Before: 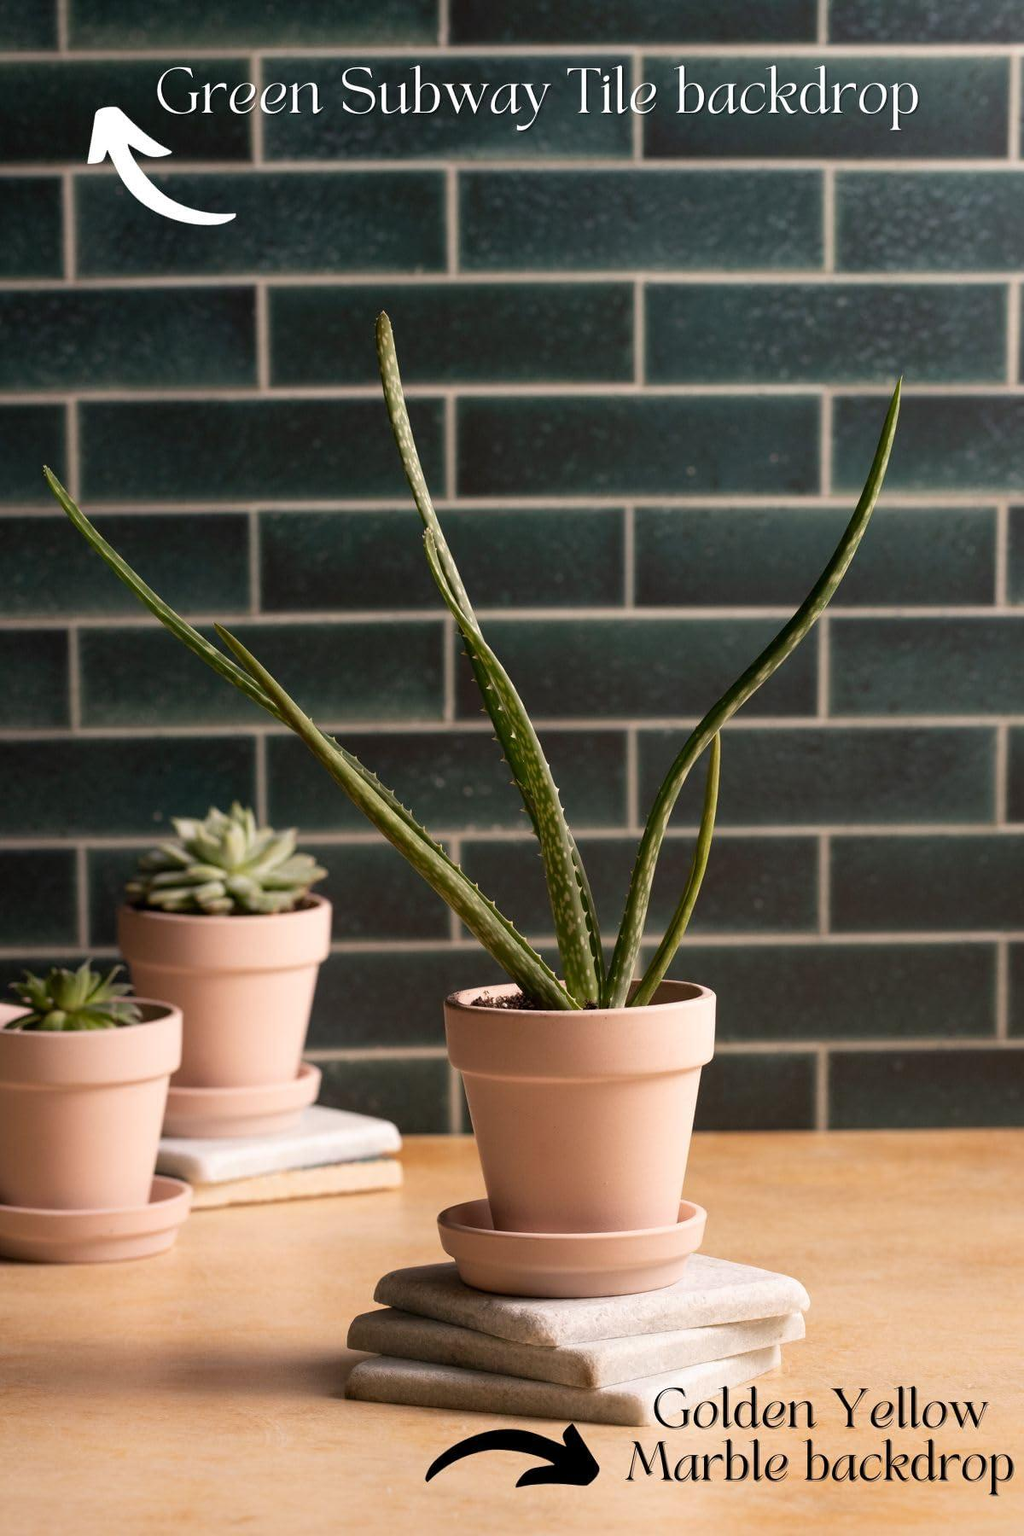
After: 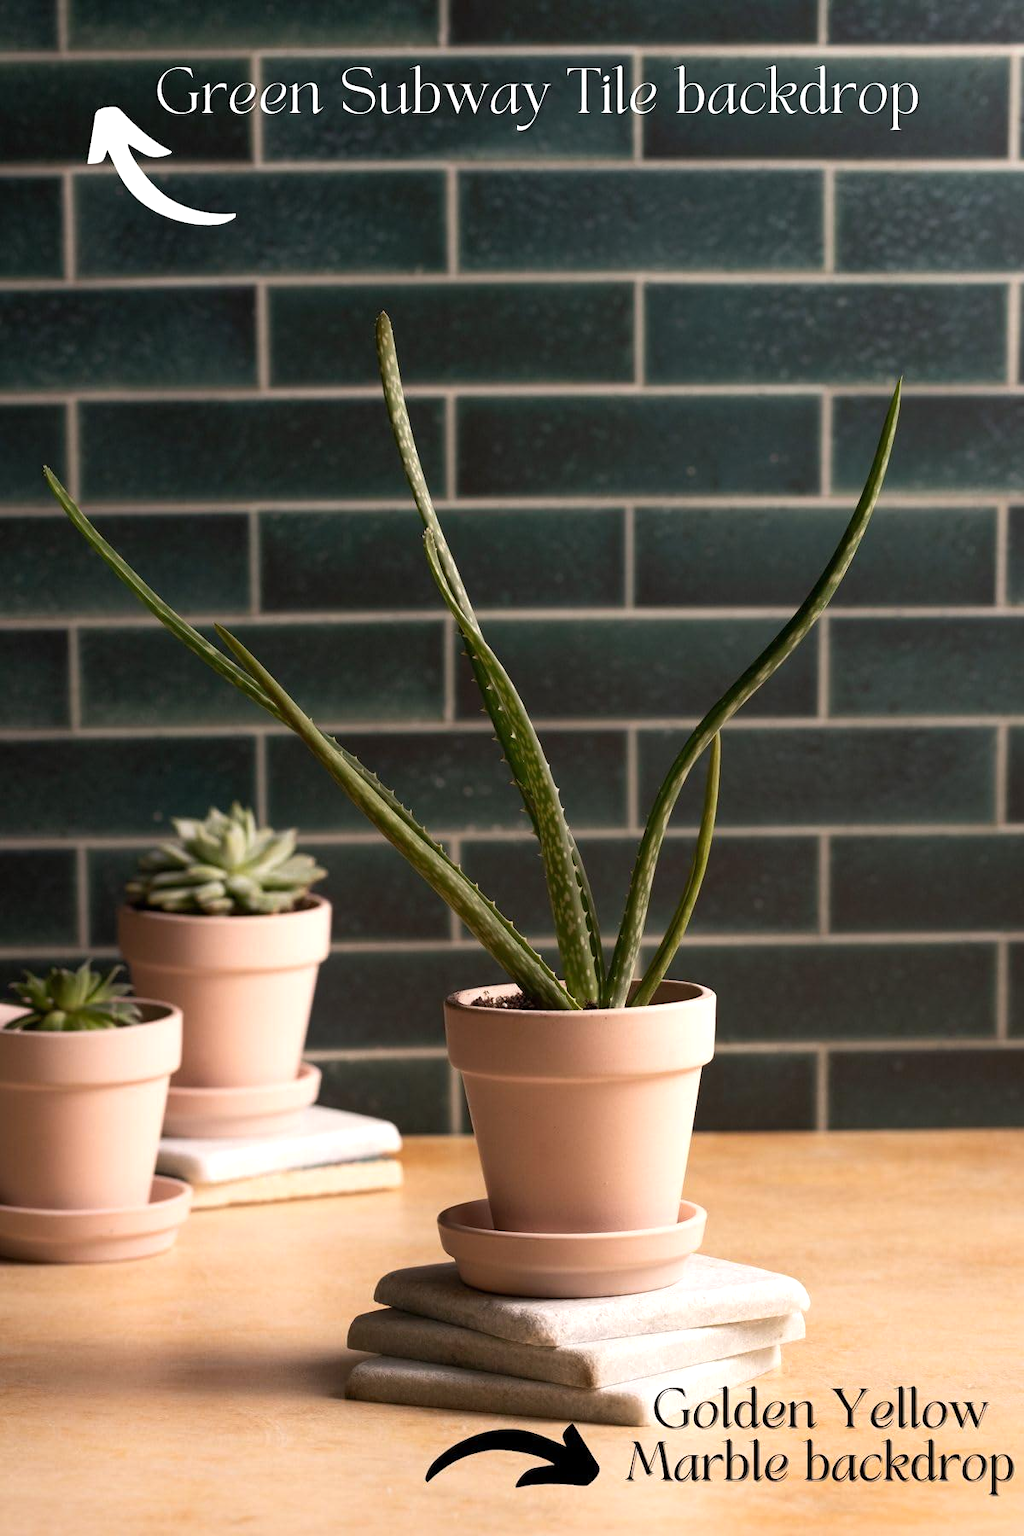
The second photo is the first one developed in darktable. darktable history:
tone equalizer: -8 EV -0.001 EV, -7 EV 0.002 EV, -6 EV -0.003 EV, -5 EV -0.004 EV, -4 EV -0.088 EV, -3 EV -0.209 EV, -2 EV -0.272 EV, -1 EV 0.107 EV, +0 EV 0.297 EV
